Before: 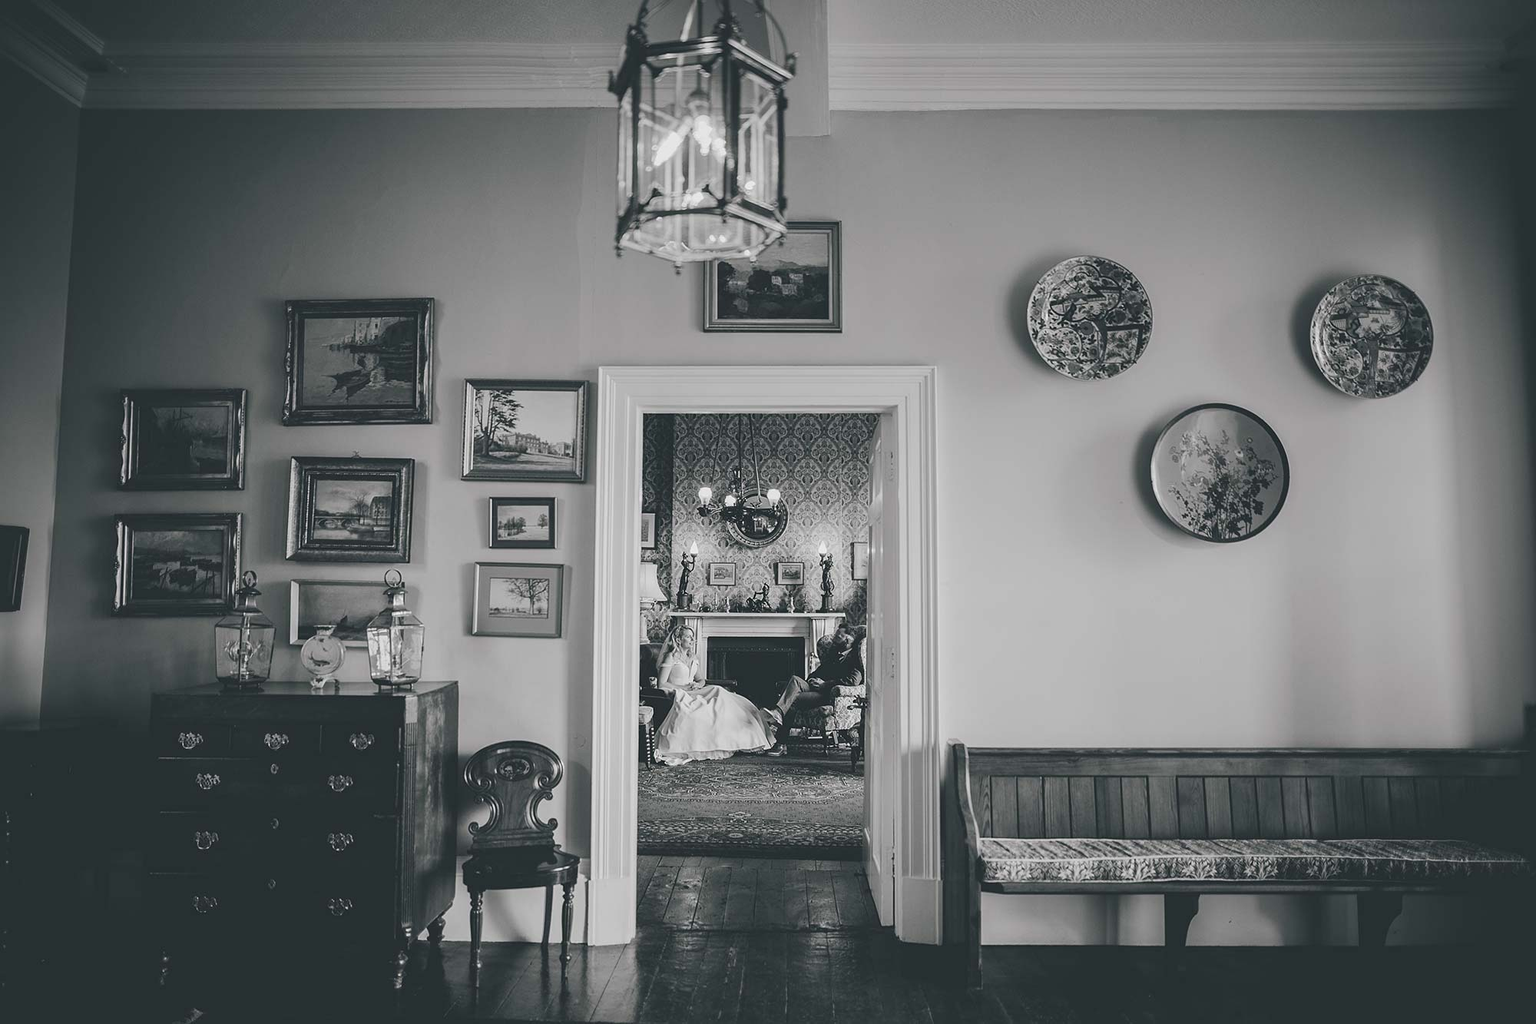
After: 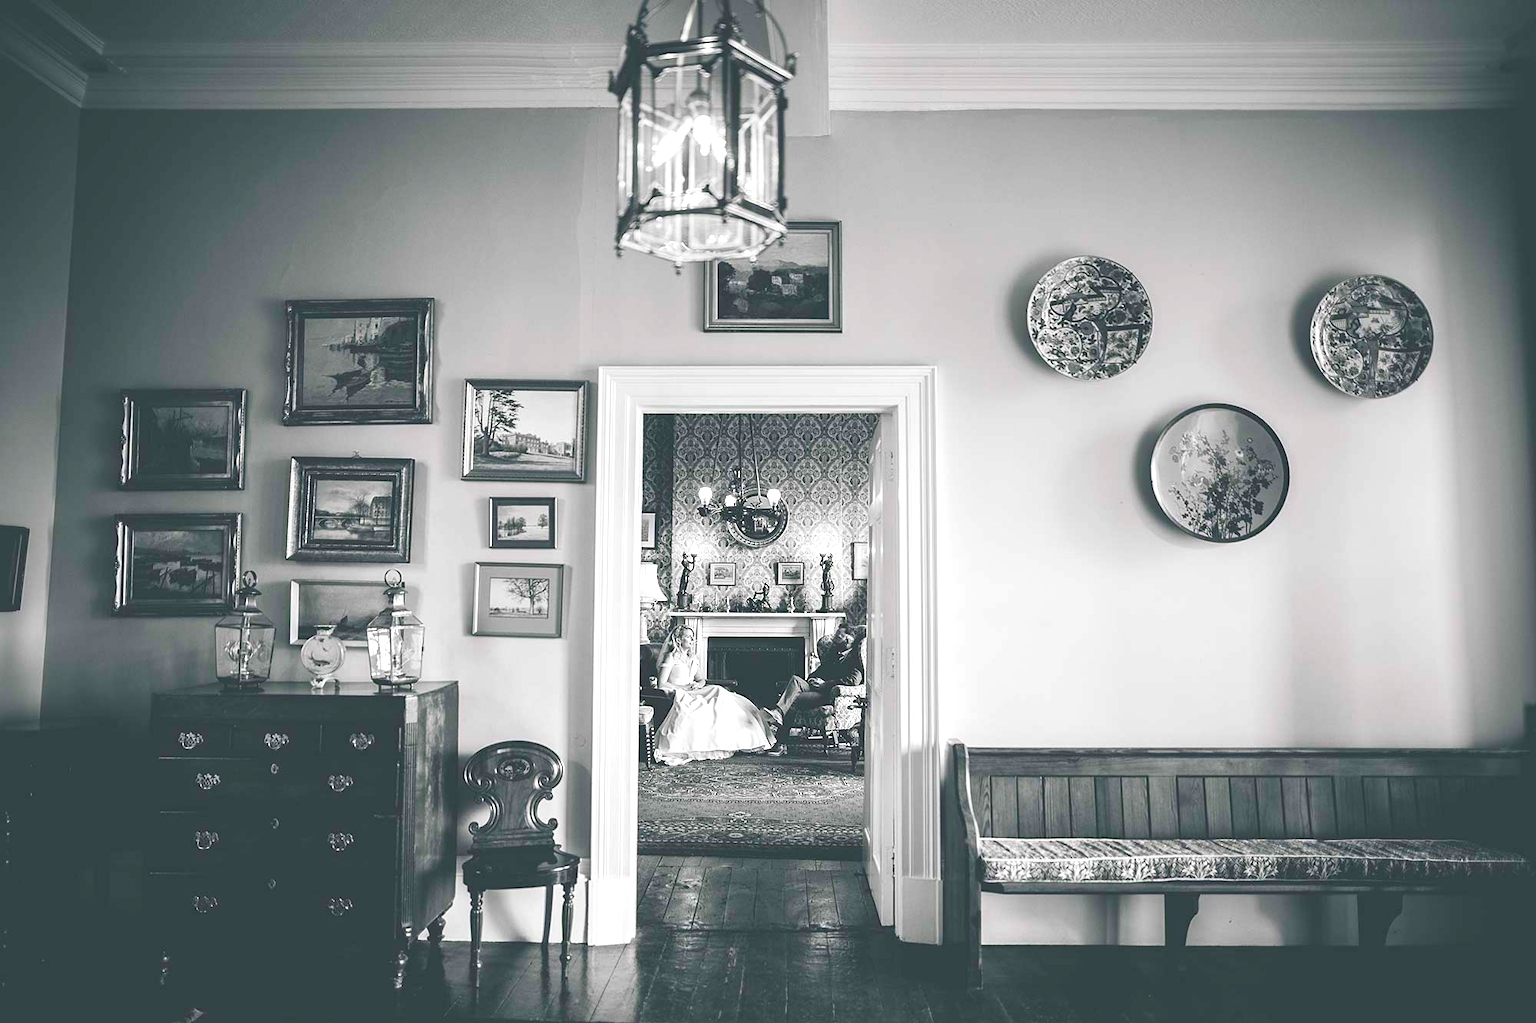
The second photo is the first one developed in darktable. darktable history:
exposure: black level correction 0, exposure 0.891 EV, compensate highlight preservation false
color balance rgb: linear chroma grading › global chroma 0.889%, perceptual saturation grading › global saturation 29.366%, global vibrance 9.865%
